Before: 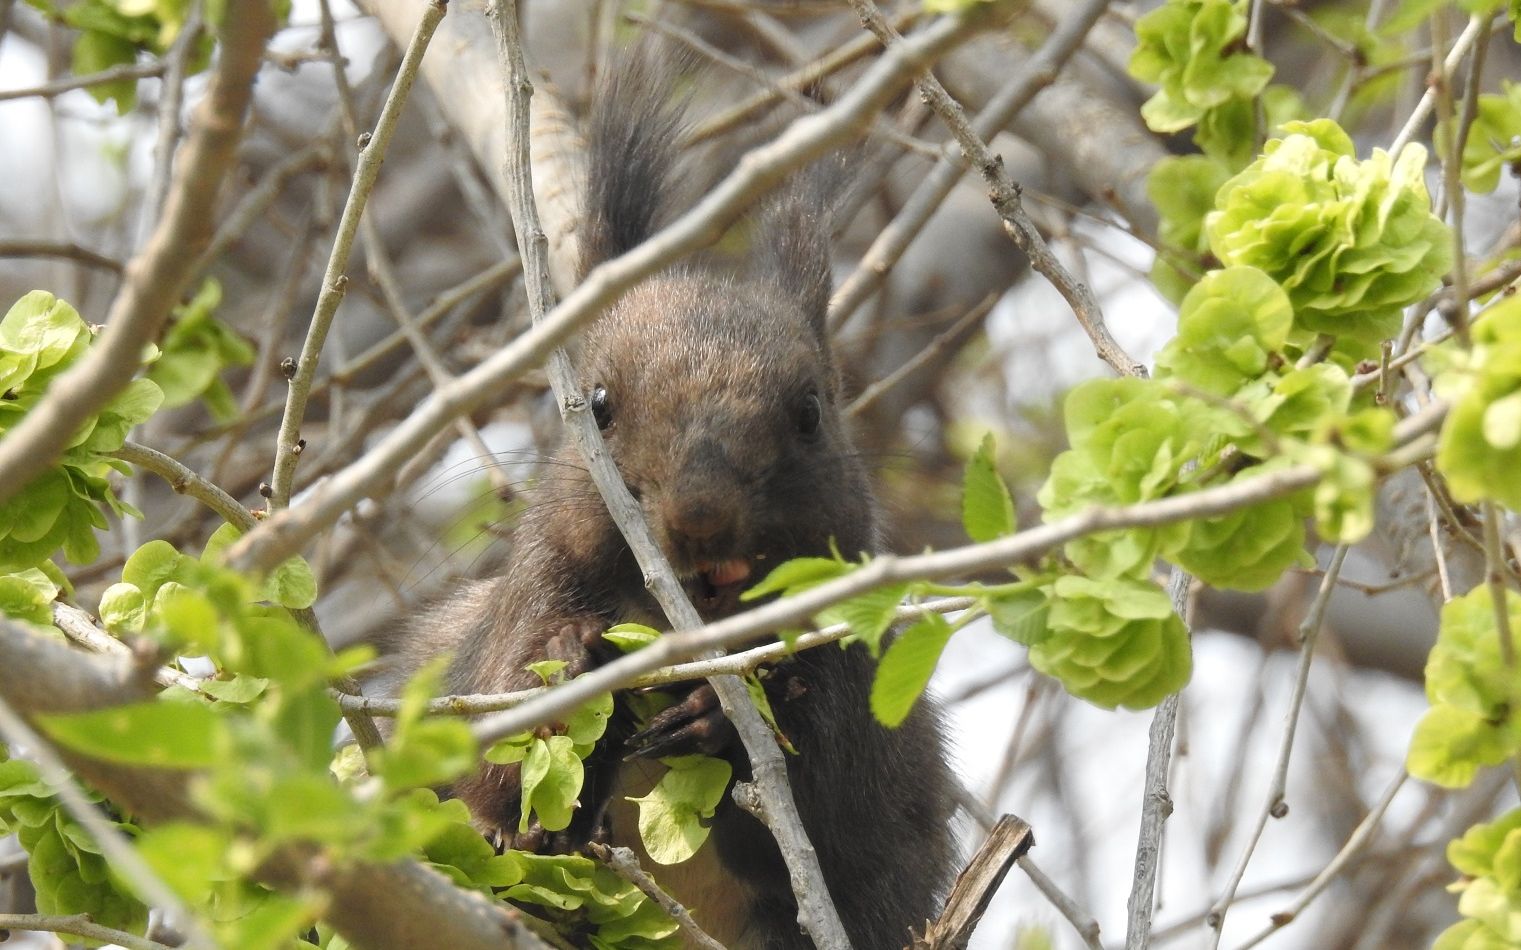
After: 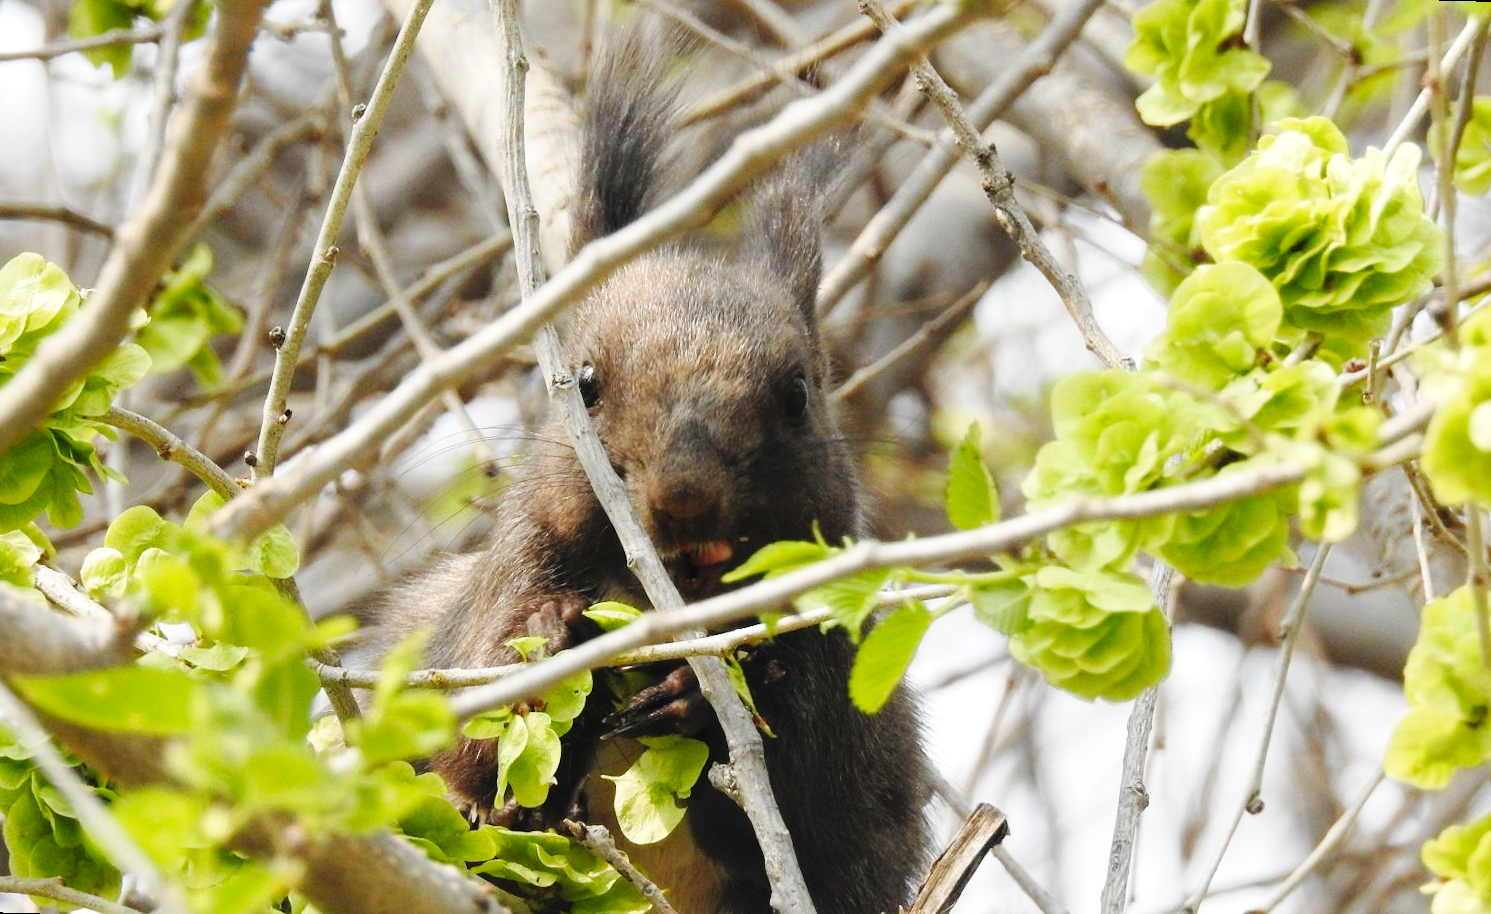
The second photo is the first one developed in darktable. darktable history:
base curve: curves: ch0 [(0, 0) (0.036, 0.025) (0.121, 0.166) (0.206, 0.329) (0.605, 0.79) (1, 1)], preserve colors none
rotate and perspective: rotation 1.57°, crop left 0.018, crop right 0.982, crop top 0.039, crop bottom 0.961
